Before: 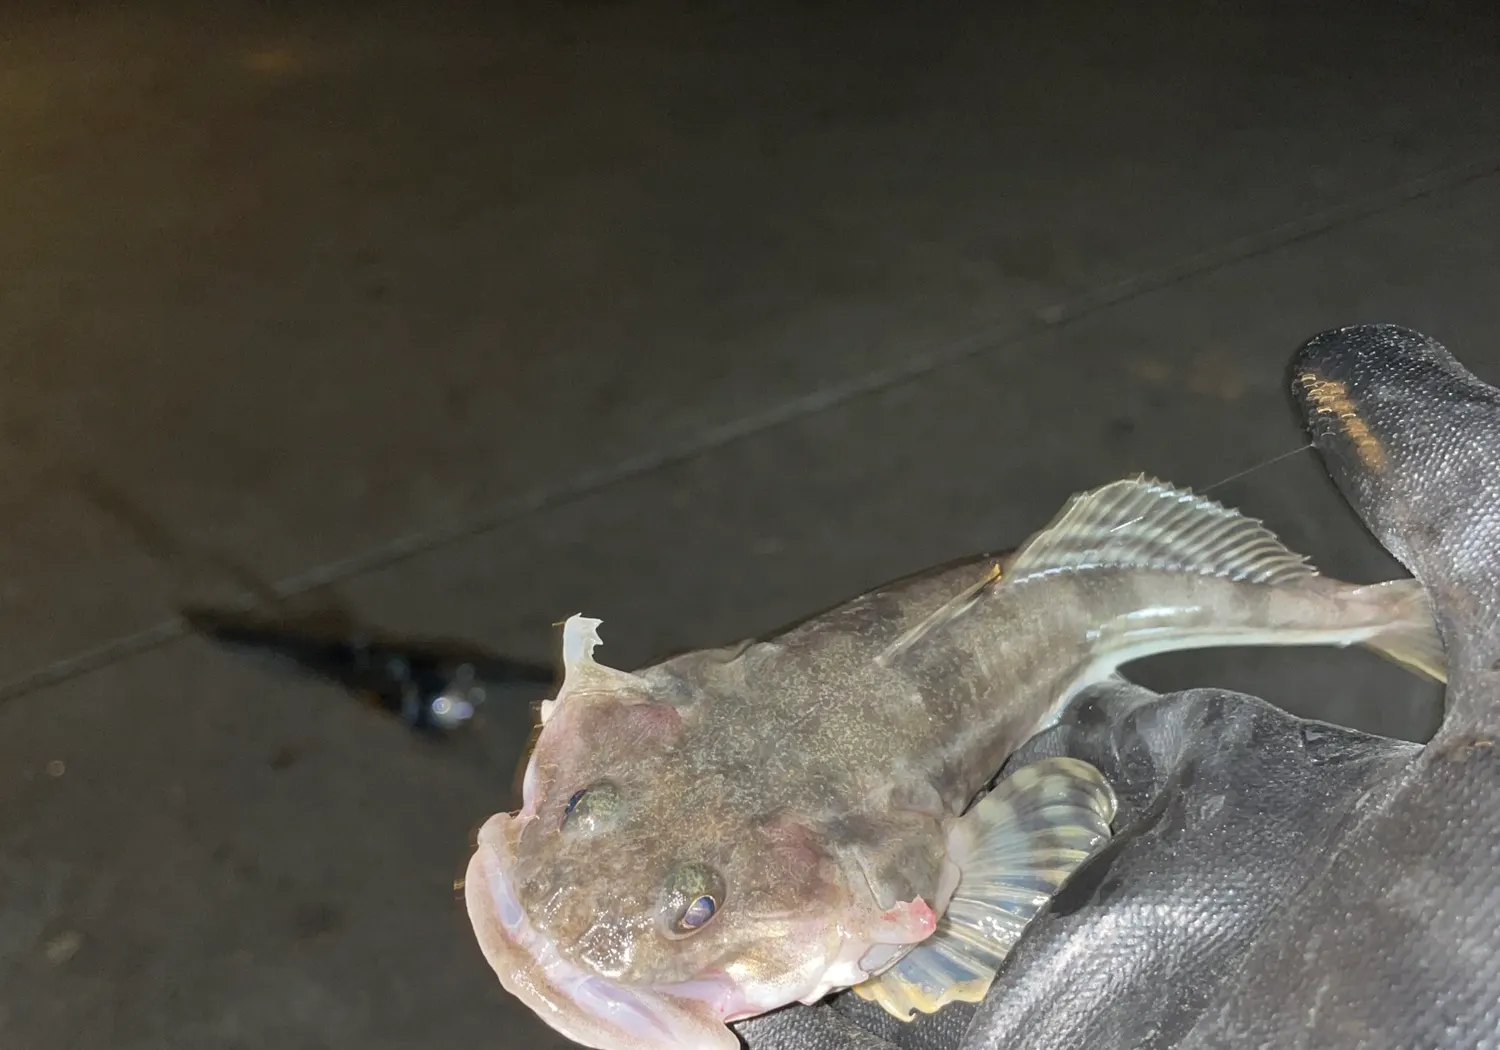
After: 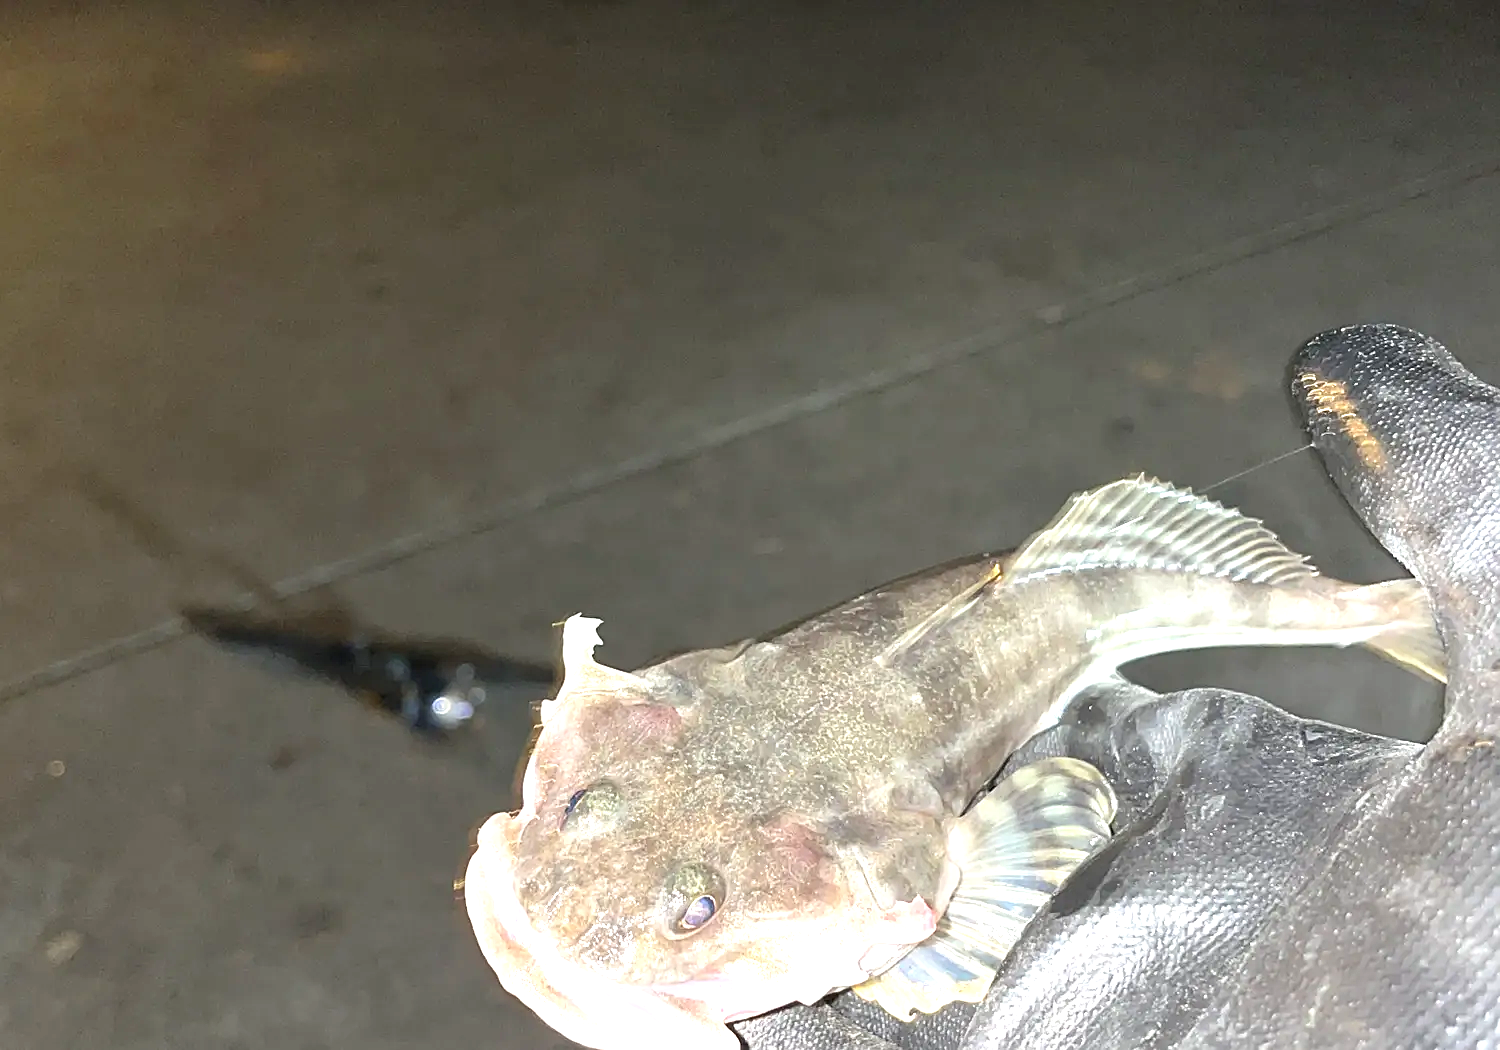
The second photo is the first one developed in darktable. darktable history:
exposure: exposure 1.223 EV, compensate highlight preservation false
sharpen: on, module defaults
